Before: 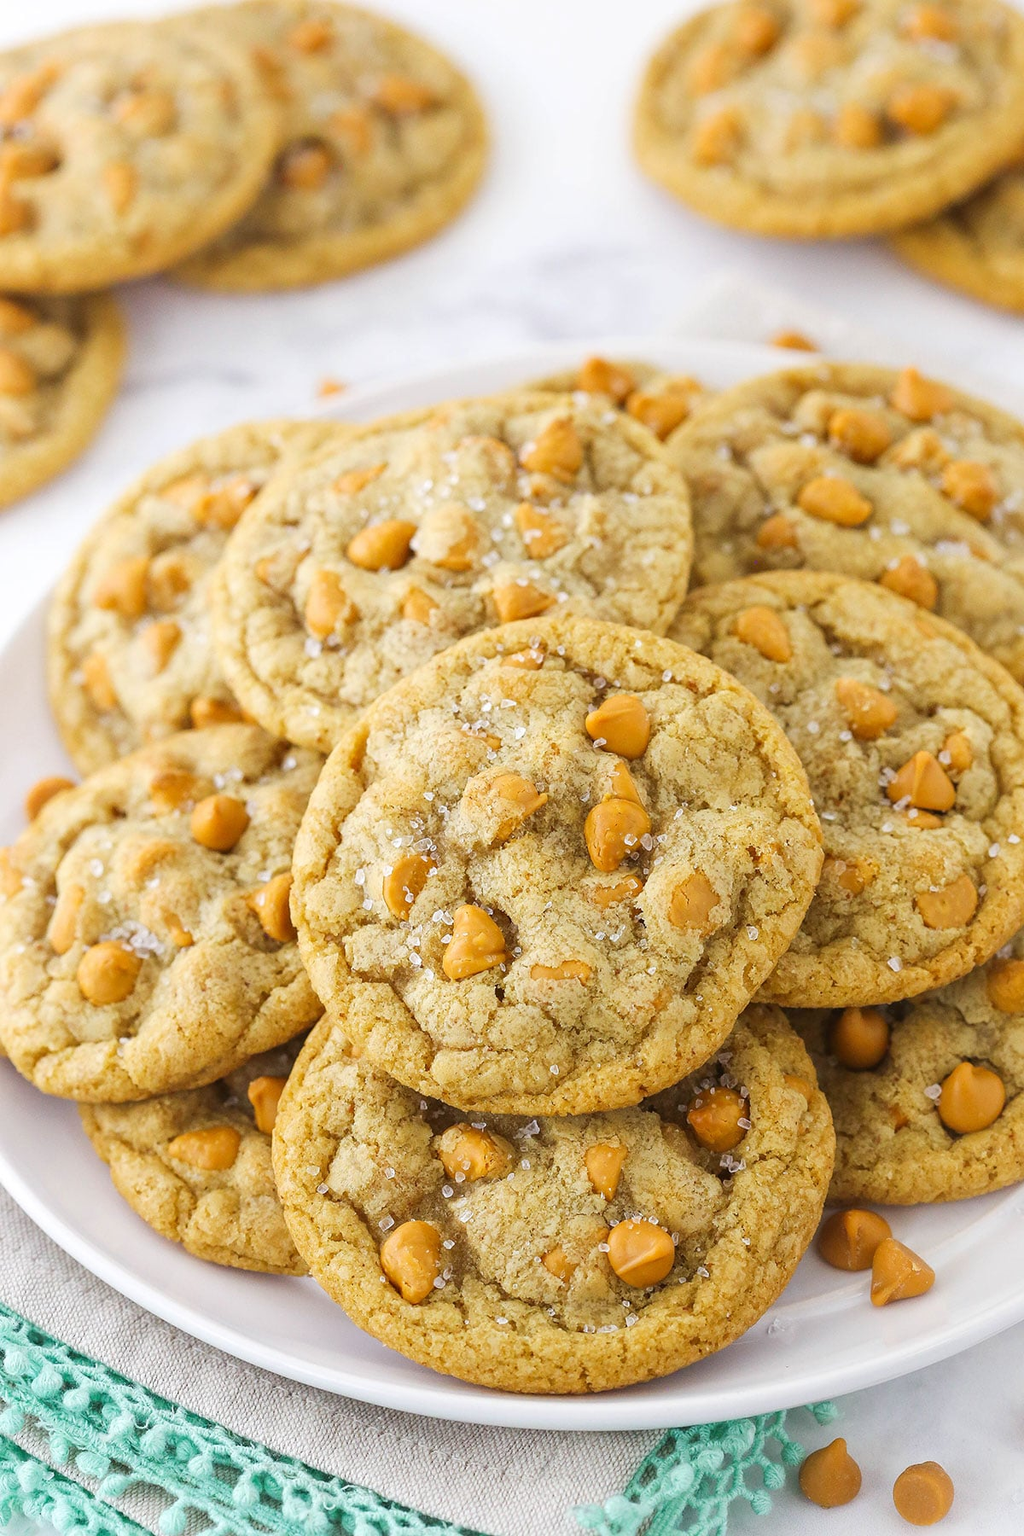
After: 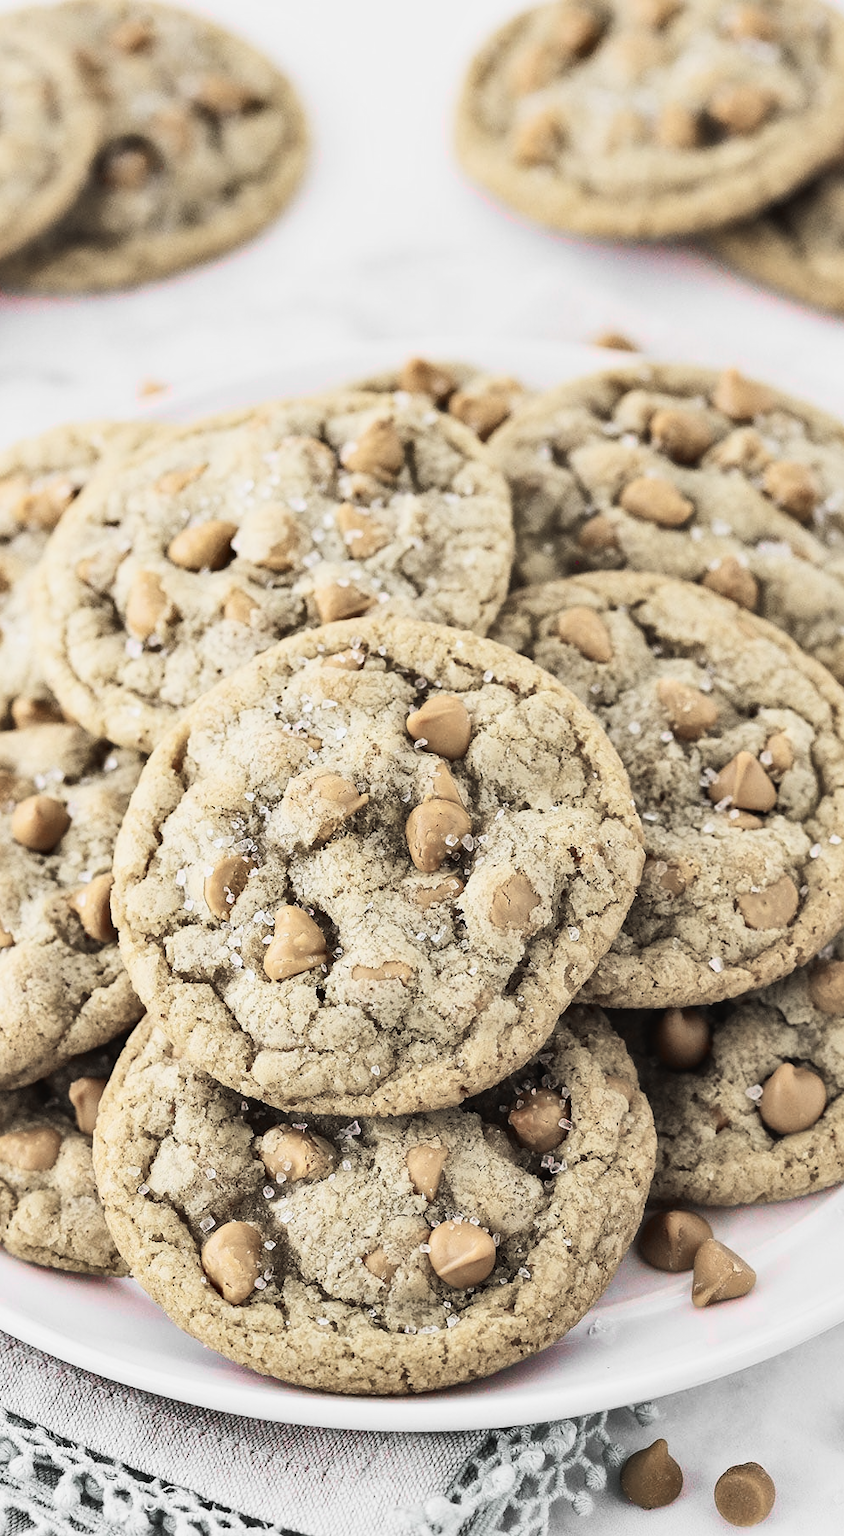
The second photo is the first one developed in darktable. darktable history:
shadows and highlights: shadows 12, white point adjustment 1.2, soften with gaussian
crop: left 17.582%, bottom 0.031%
exposure: black level correction -0.016, exposure -1.018 EV, compensate highlight preservation false
color zones: curves: ch1 [(0, 0.831) (0.08, 0.771) (0.157, 0.268) (0.241, 0.207) (0.562, -0.005) (0.714, -0.013) (0.876, 0.01) (1, 0.831)]
rgb curve: curves: ch0 [(0, 0) (0.21, 0.15) (0.24, 0.21) (0.5, 0.75) (0.75, 0.96) (0.89, 0.99) (1, 1)]; ch1 [(0, 0.02) (0.21, 0.13) (0.25, 0.2) (0.5, 0.67) (0.75, 0.9) (0.89, 0.97) (1, 1)]; ch2 [(0, 0.02) (0.21, 0.13) (0.25, 0.2) (0.5, 0.67) (0.75, 0.9) (0.89, 0.97) (1, 1)], compensate middle gray true
tone equalizer: on, module defaults
white balance: red 0.988, blue 1.017
